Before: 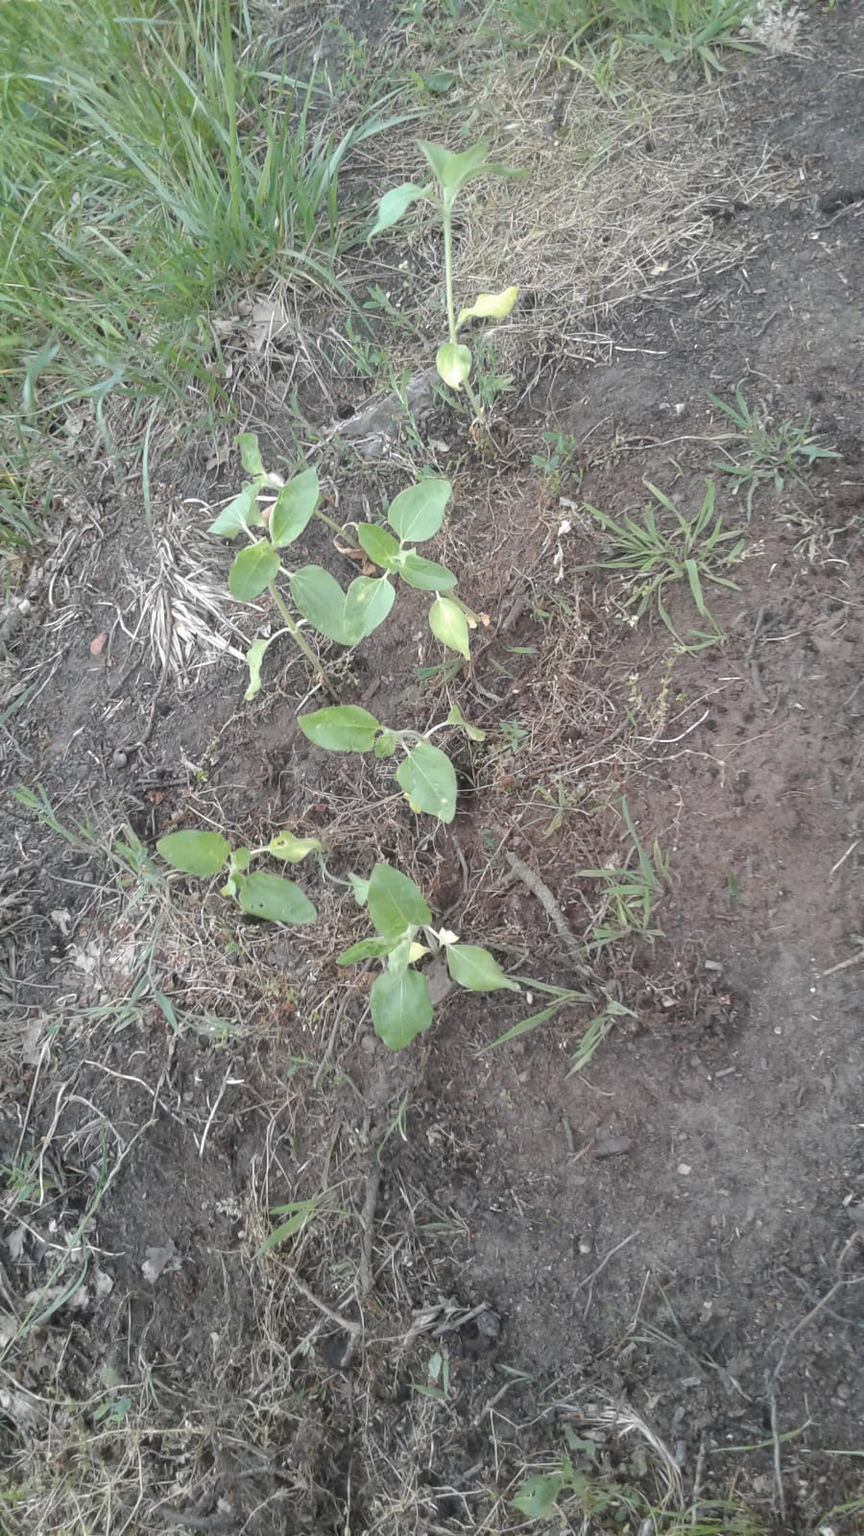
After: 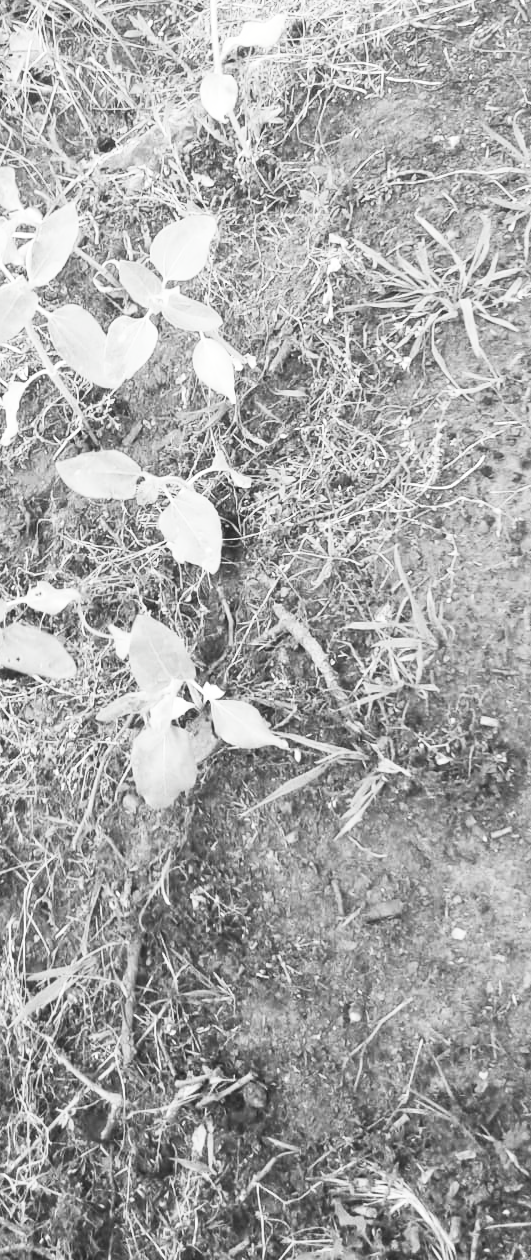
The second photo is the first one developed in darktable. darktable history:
crop and rotate: left 28.257%, top 17.773%, right 12.691%, bottom 3.474%
contrast brightness saturation: contrast 0.516, brightness 0.466, saturation -0.984
